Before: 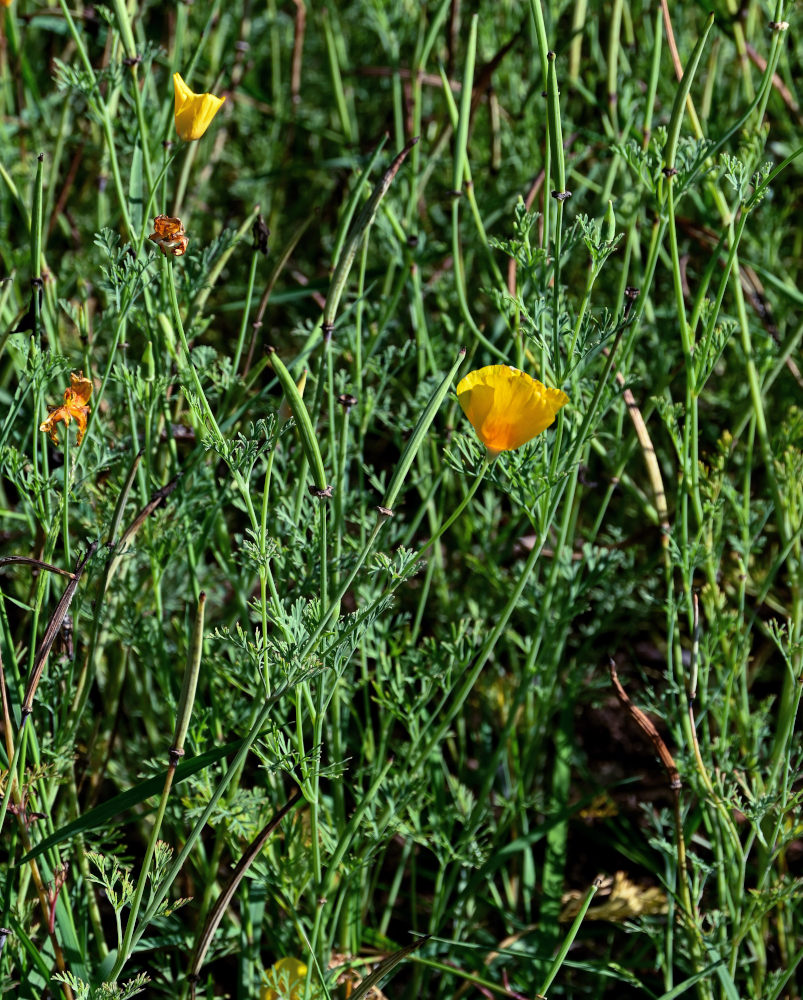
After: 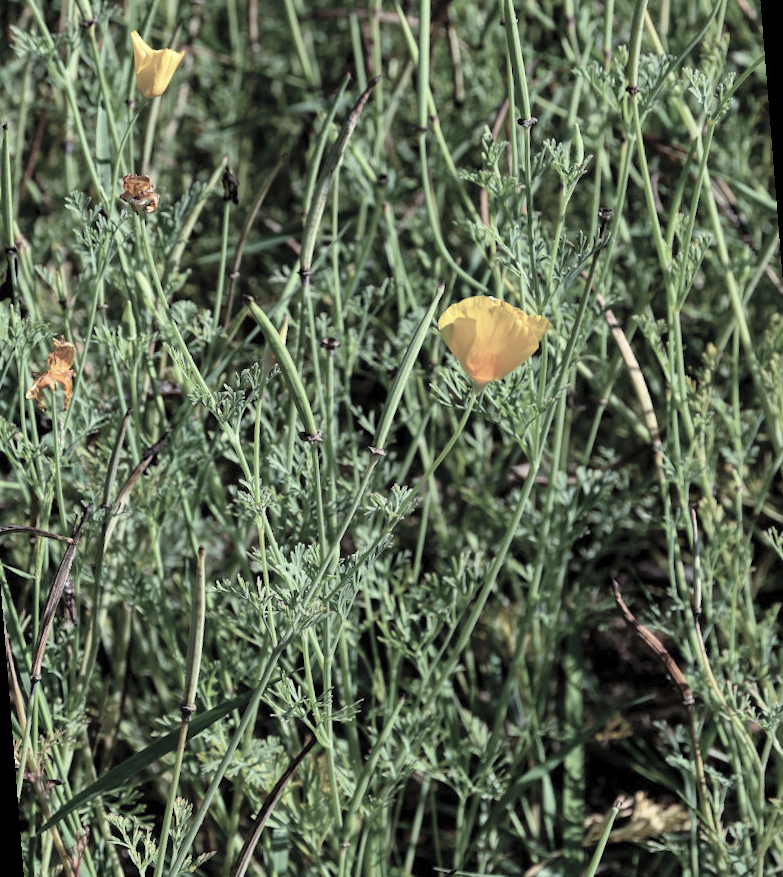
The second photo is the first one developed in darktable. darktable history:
rotate and perspective: rotation -4.57°, crop left 0.054, crop right 0.944, crop top 0.087, crop bottom 0.914
contrast brightness saturation: brightness 0.18, saturation -0.5
